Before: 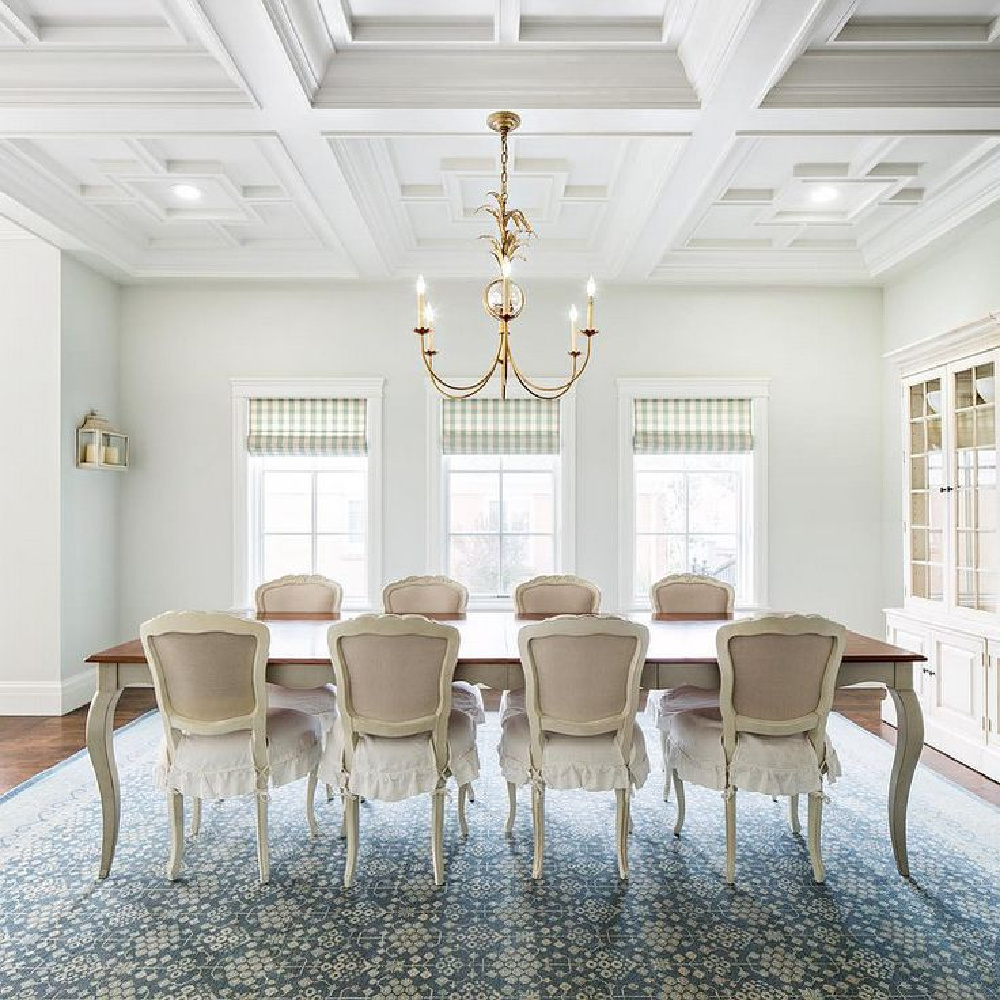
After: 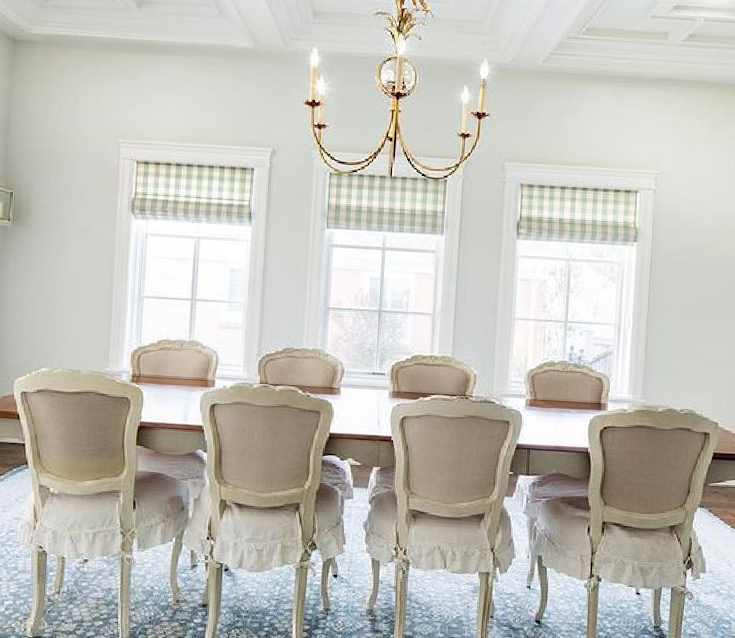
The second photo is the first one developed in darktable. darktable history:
crop and rotate: angle -3.37°, left 9.79%, top 20.73%, right 12.42%, bottom 11.82%
rotate and perspective: crop left 0, crop top 0
